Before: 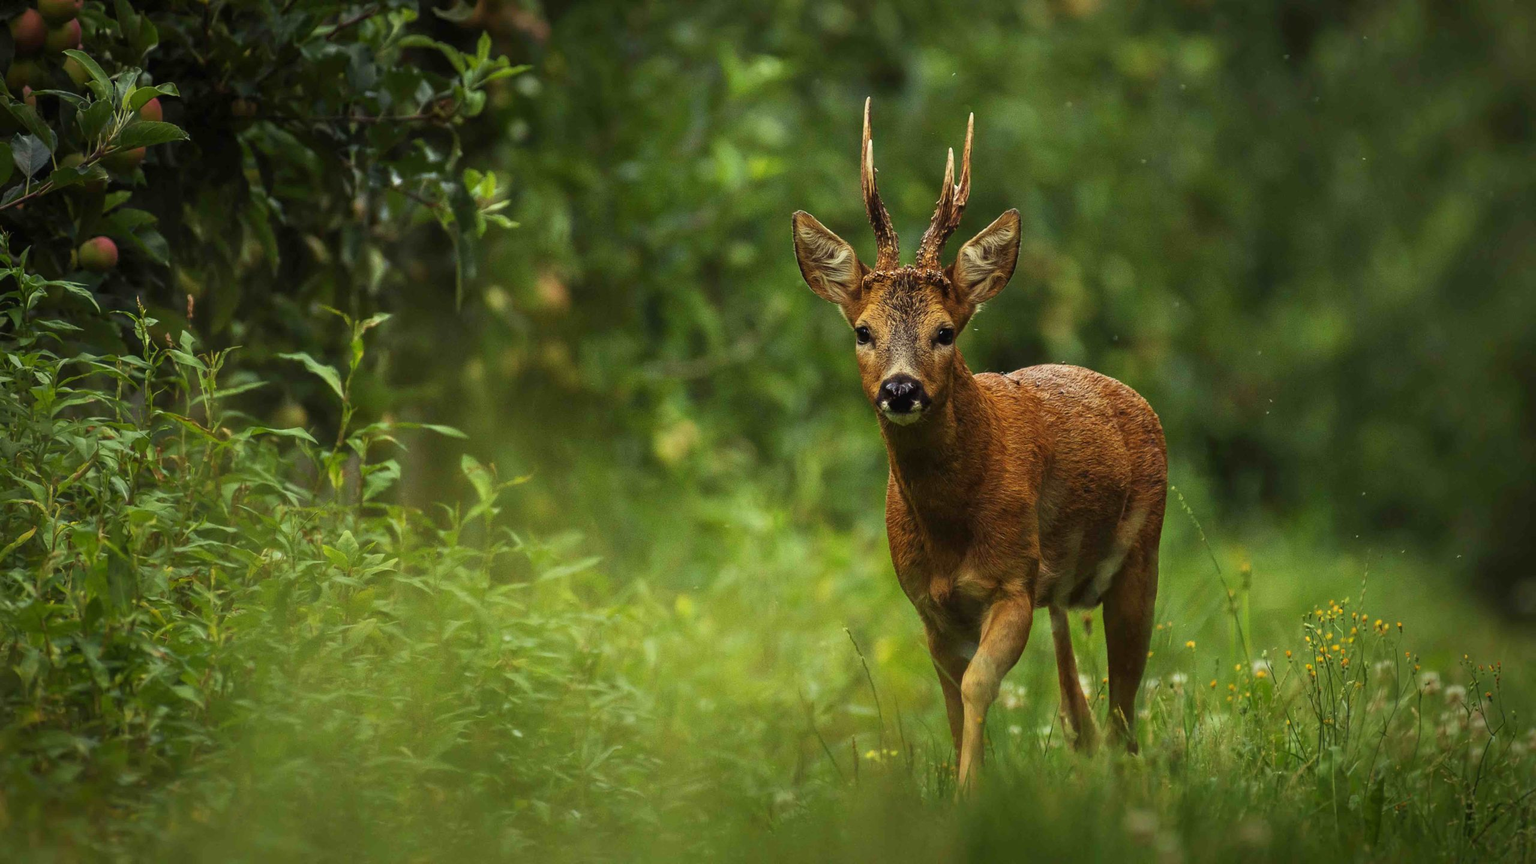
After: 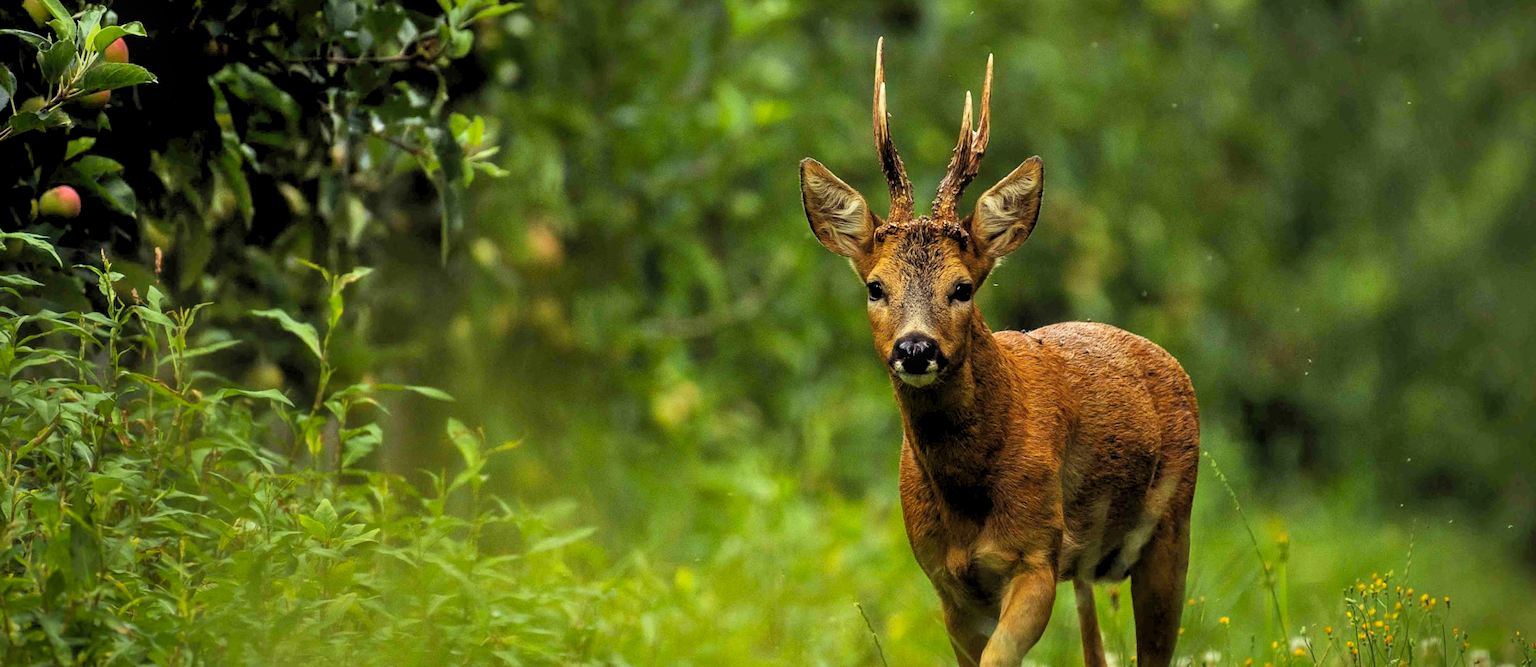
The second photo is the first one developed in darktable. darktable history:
shadows and highlights: soften with gaussian
crop: left 2.737%, top 7.287%, right 3.421%, bottom 20.179%
rgb levels: levels [[0.01, 0.419, 0.839], [0, 0.5, 1], [0, 0.5, 1]]
bloom: size 5%, threshold 95%, strength 15%
color balance rgb: perceptual saturation grading › global saturation 10%, global vibrance 10%
